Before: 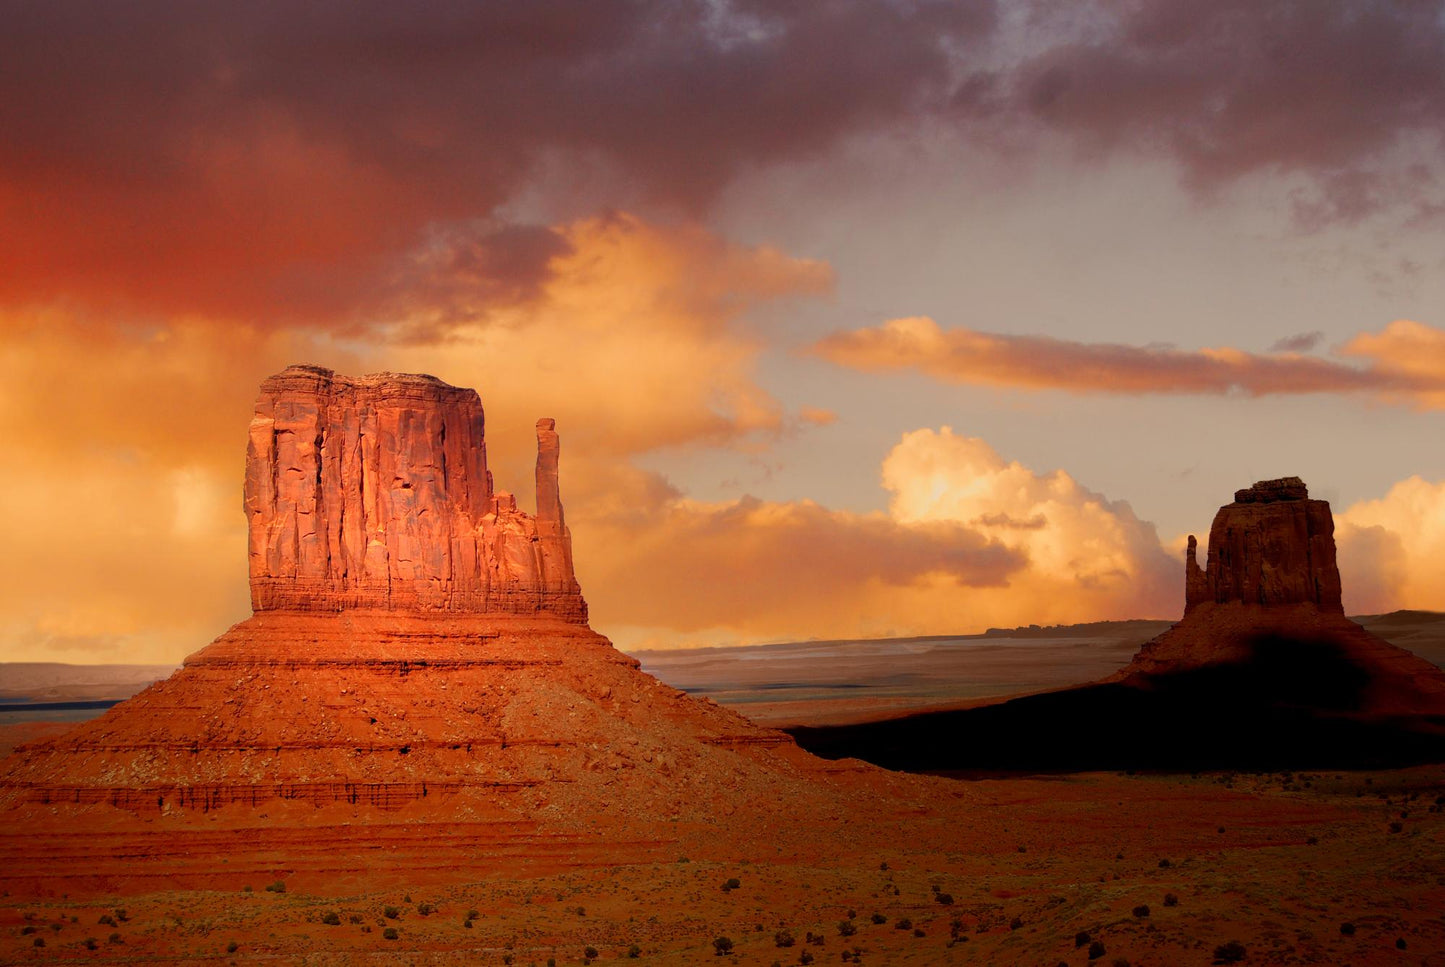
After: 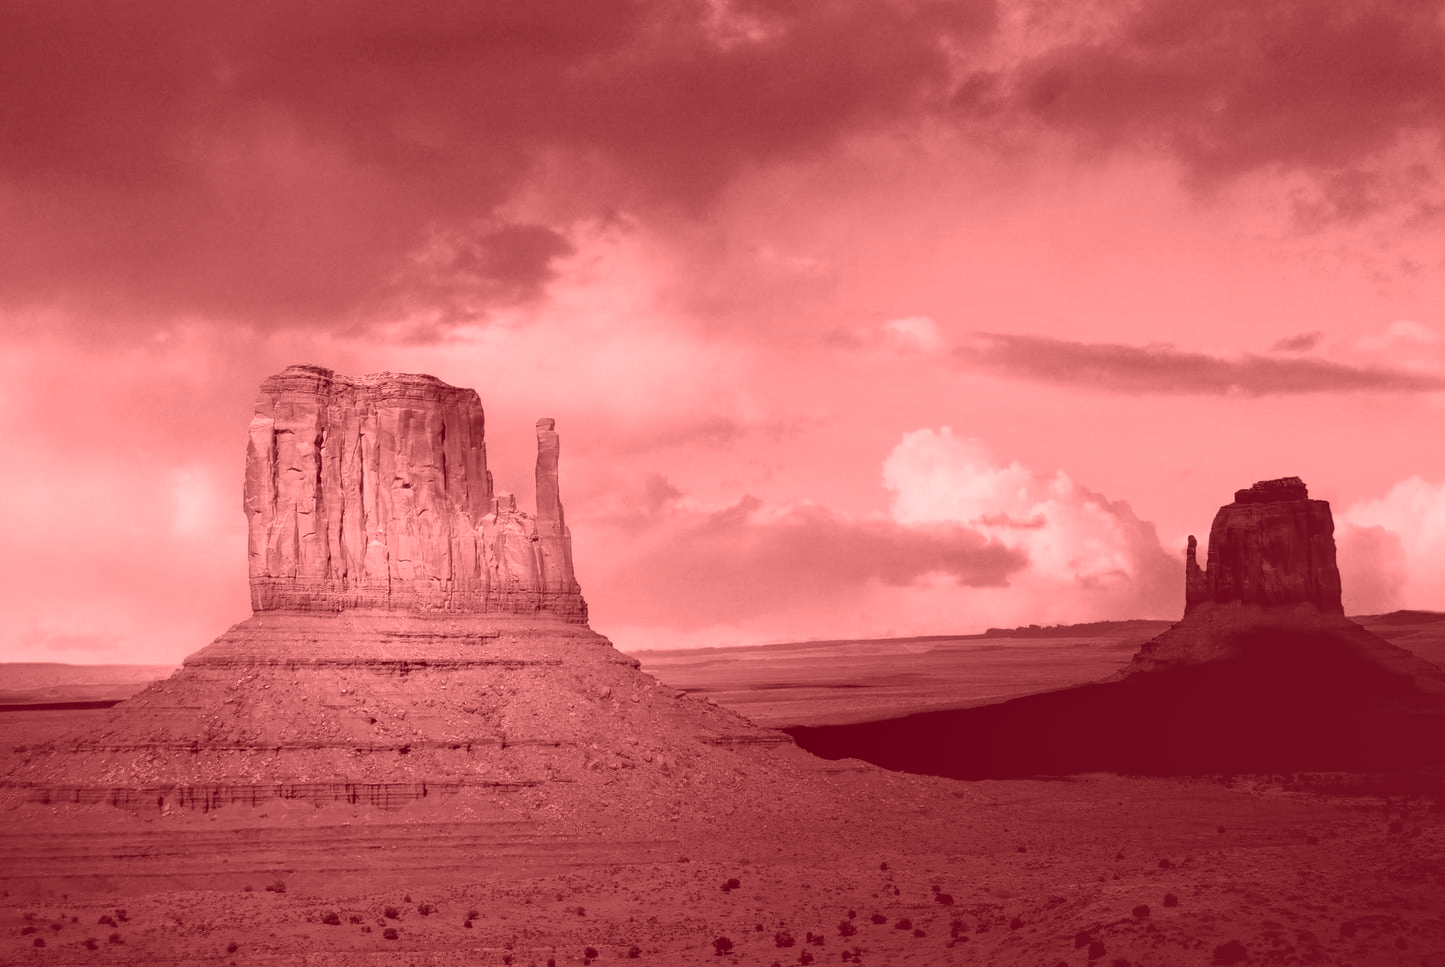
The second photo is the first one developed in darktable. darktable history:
local contrast: detail 130%
colorize: saturation 60%, source mix 100%
rgb curve: curves: ch0 [(0.123, 0.061) (0.995, 0.887)]; ch1 [(0.06, 0.116) (1, 0.906)]; ch2 [(0, 0) (0.824, 0.69) (1, 1)], mode RGB, independent channels, compensate middle gray true
